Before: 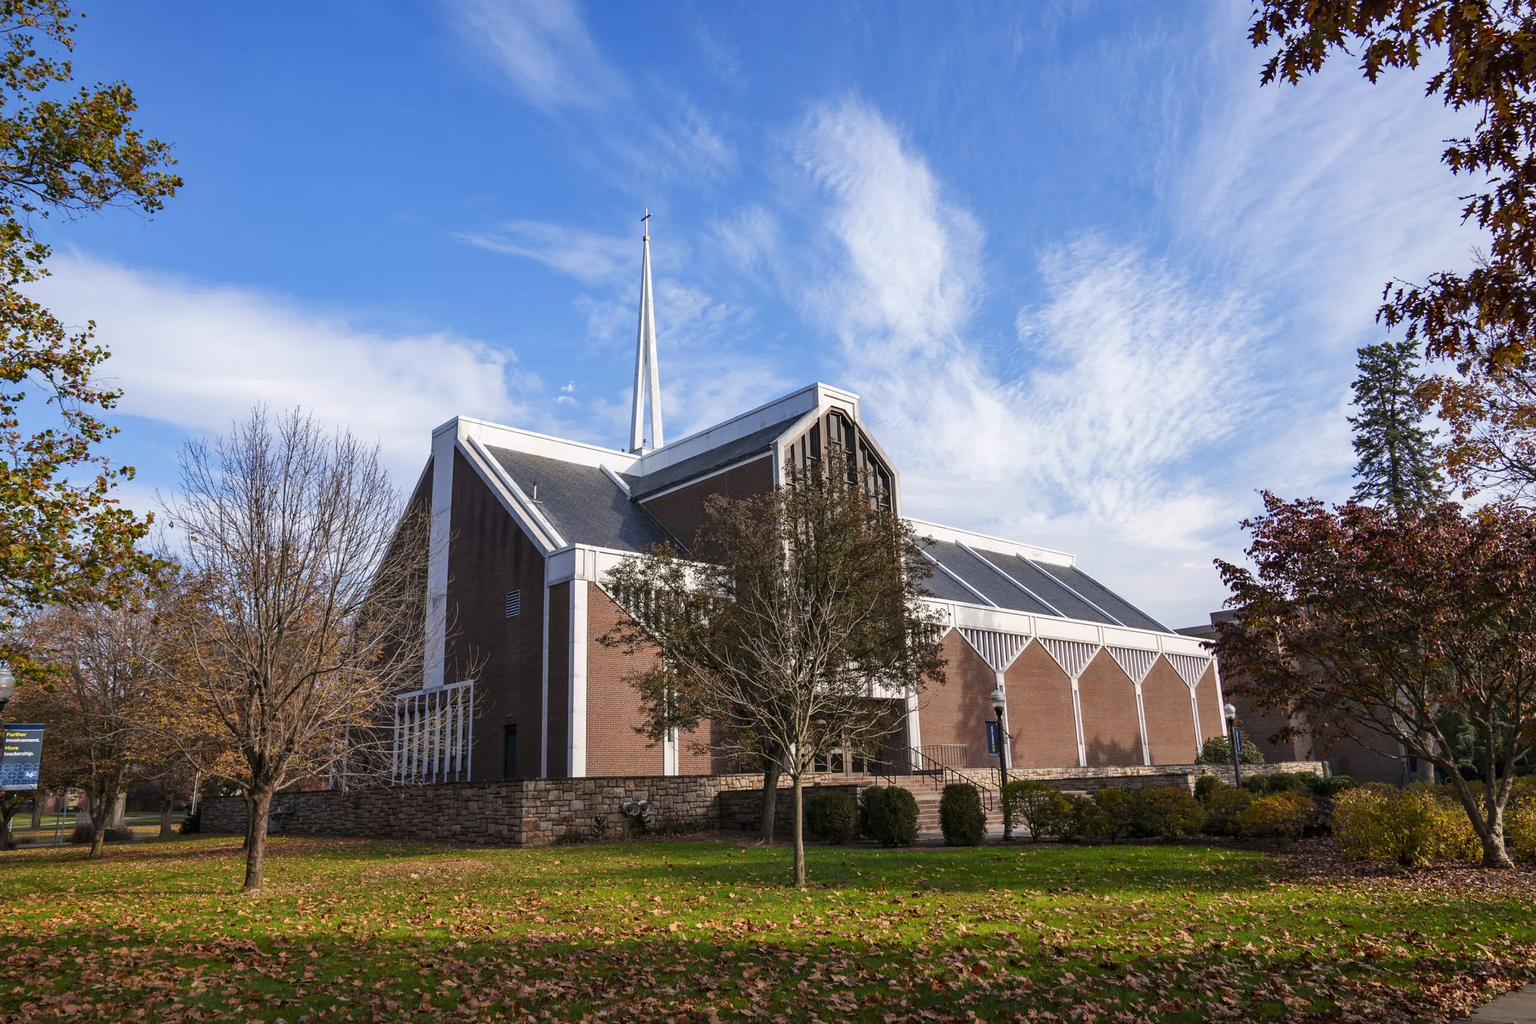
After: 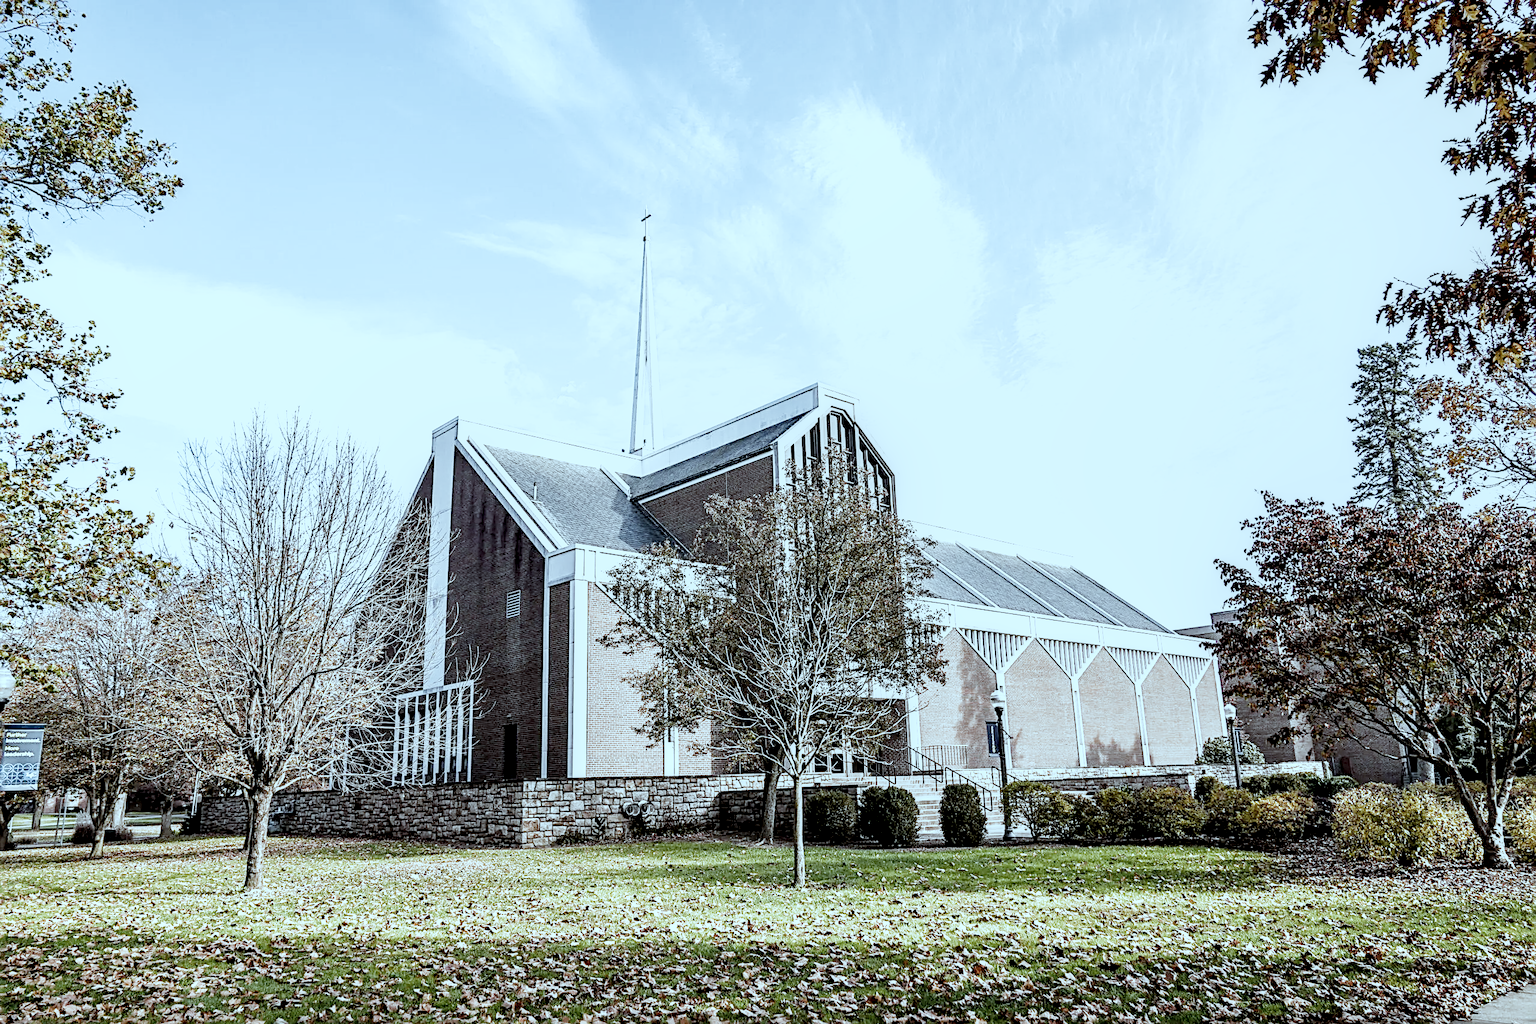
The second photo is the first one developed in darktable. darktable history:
contrast brightness saturation: saturation 0.128
sharpen: radius 2.829, amount 0.715
local contrast: highlights 28%, shadows 73%, midtone range 0.744
exposure: black level correction 0, exposure 1.911 EV, compensate highlight preservation false
color correction: highlights a* -13.16, highlights b* -17.55, saturation 0.704
tone curve: curves: ch0 [(0, 0) (0.07, 0.052) (0.23, 0.254) (0.486, 0.53) (0.822, 0.825) (0.994, 0.955)]; ch1 [(0, 0) (0.226, 0.261) (0.379, 0.442) (0.469, 0.472) (0.495, 0.495) (0.514, 0.504) (0.561, 0.568) (0.59, 0.612) (1, 1)]; ch2 [(0, 0) (0.269, 0.299) (0.459, 0.441) (0.498, 0.499) (0.523, 0.52) (0.551, 0.576) (0.629, 0.643) (0.659, 0.681) (0.718, 0.764) (1, 1)], preserve colors none
filmic rgb: black relative exposure -5.12 EV, white relative exposure 3.95 EV, threshold 2.95 EV, hardness 2.9, contrast 1.384, highlights saturation mix -21.32%, preserve chrominance no, color science v4 (2020), contrast in shadows soft, contrast in highlights soft, enable highlight reconstruction true
